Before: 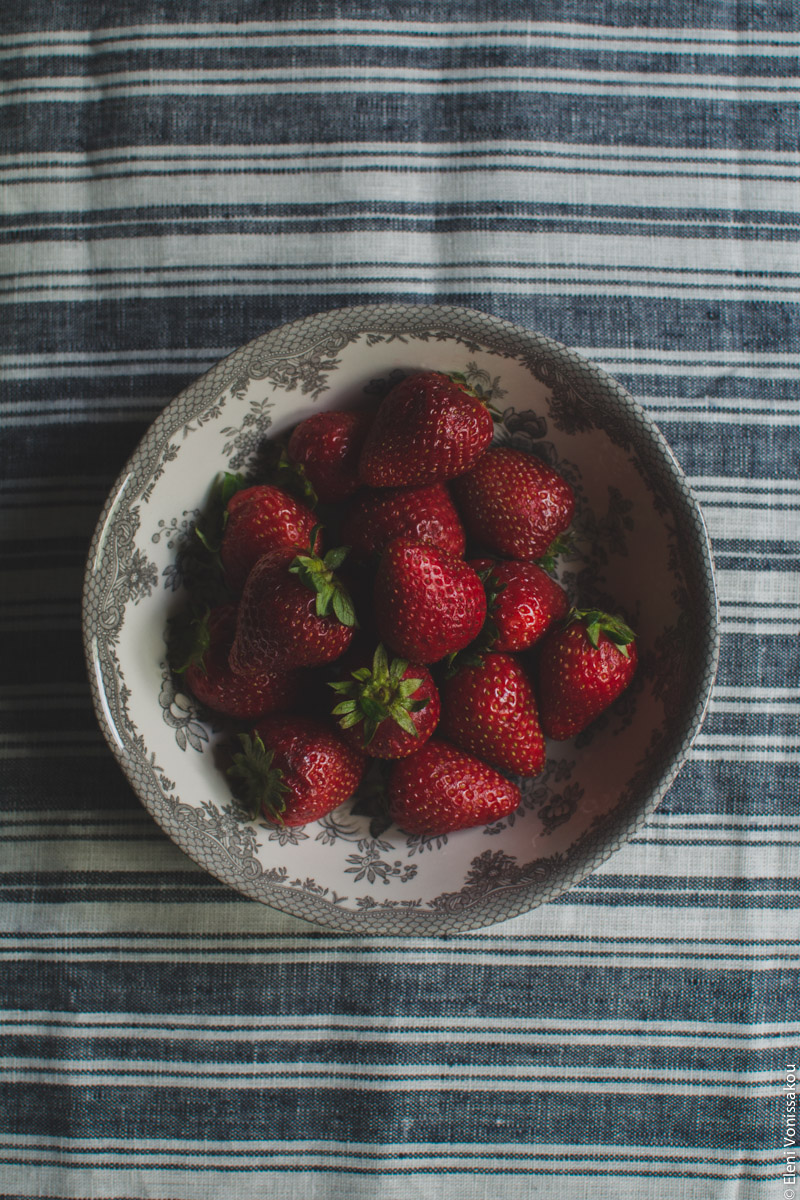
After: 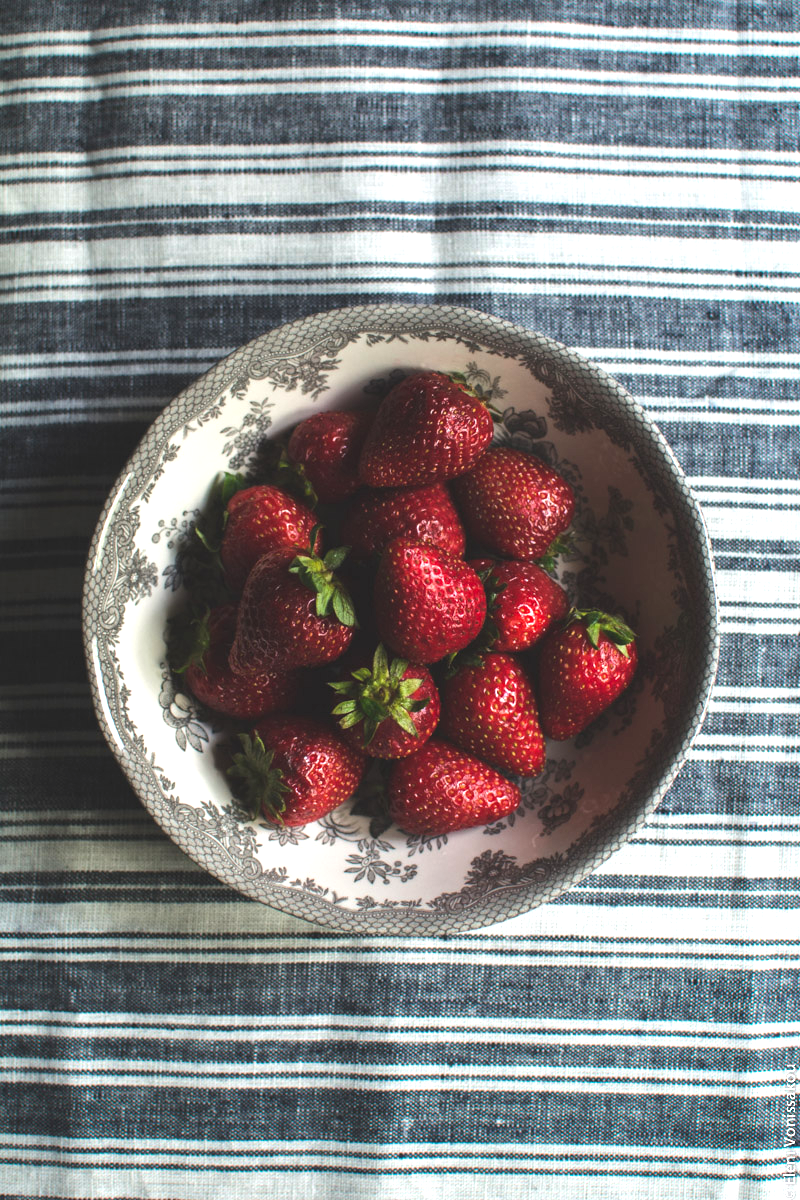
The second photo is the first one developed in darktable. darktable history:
exposure: black level correction 0, exposure 0.9 EV, compensate highlight preservation false
tone equalizer: -8 EV -0.417 EV, -7 EV -0.389 EV, -6 EV -0.333 EV, -5 EV -0.222 EV, -3 EV 0.222 EV, -2 EV 0.333 EV, -1 EV 0.389 EV, +0 EV 0.417 EV, edges refinement/feathering 500, mask exposure compensation -1.57 EV, preserve details no
white balance: emerald 1
